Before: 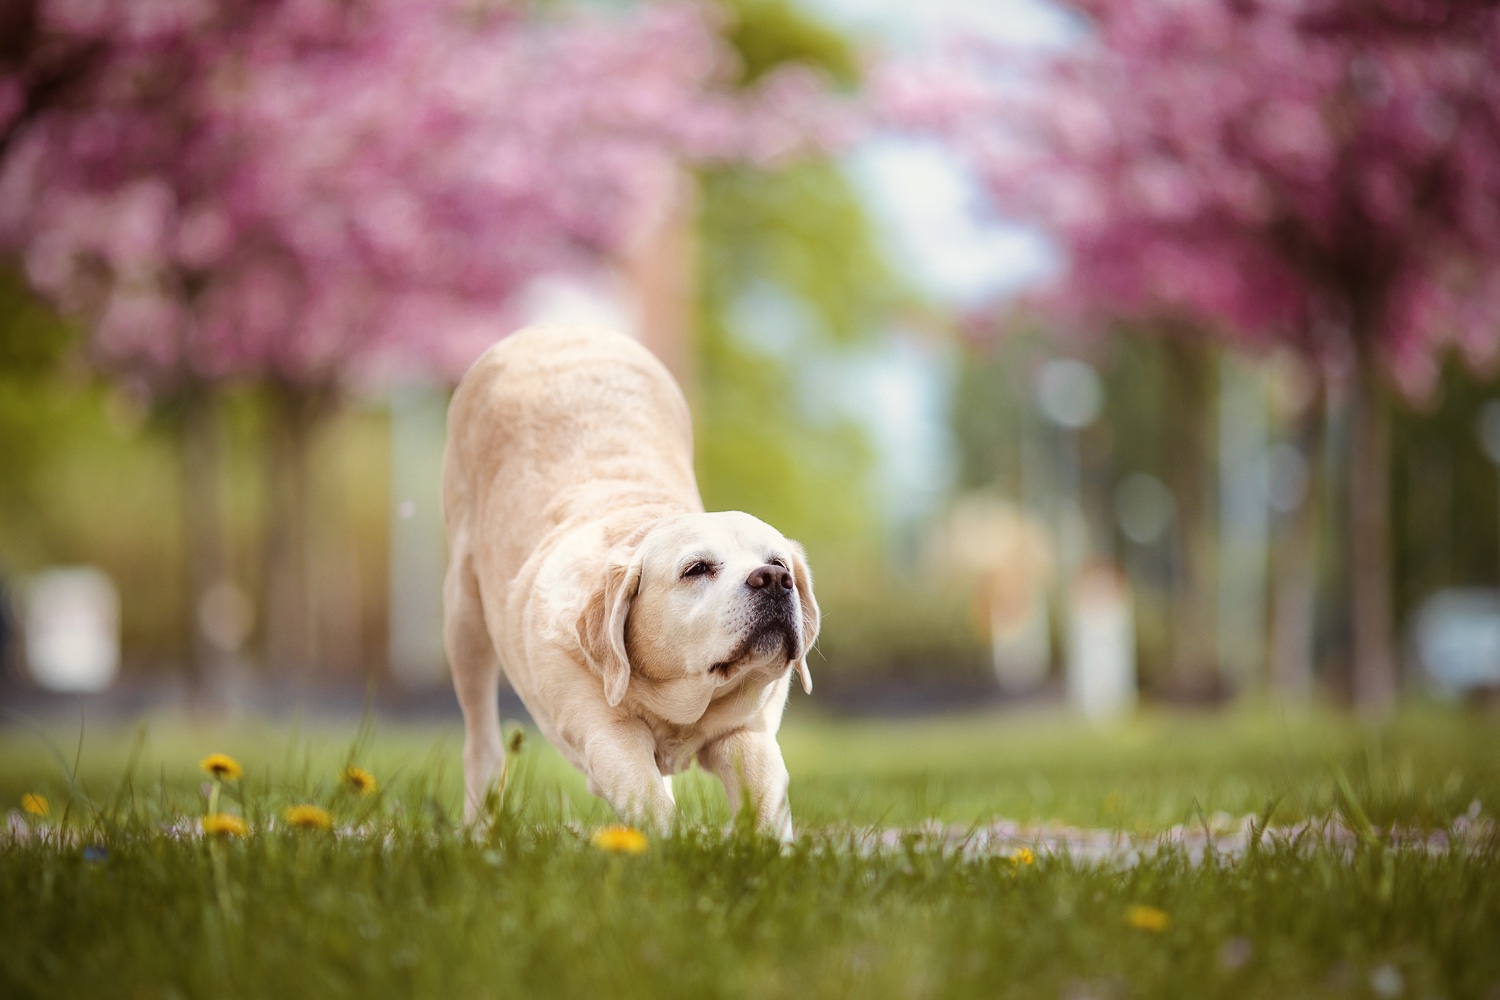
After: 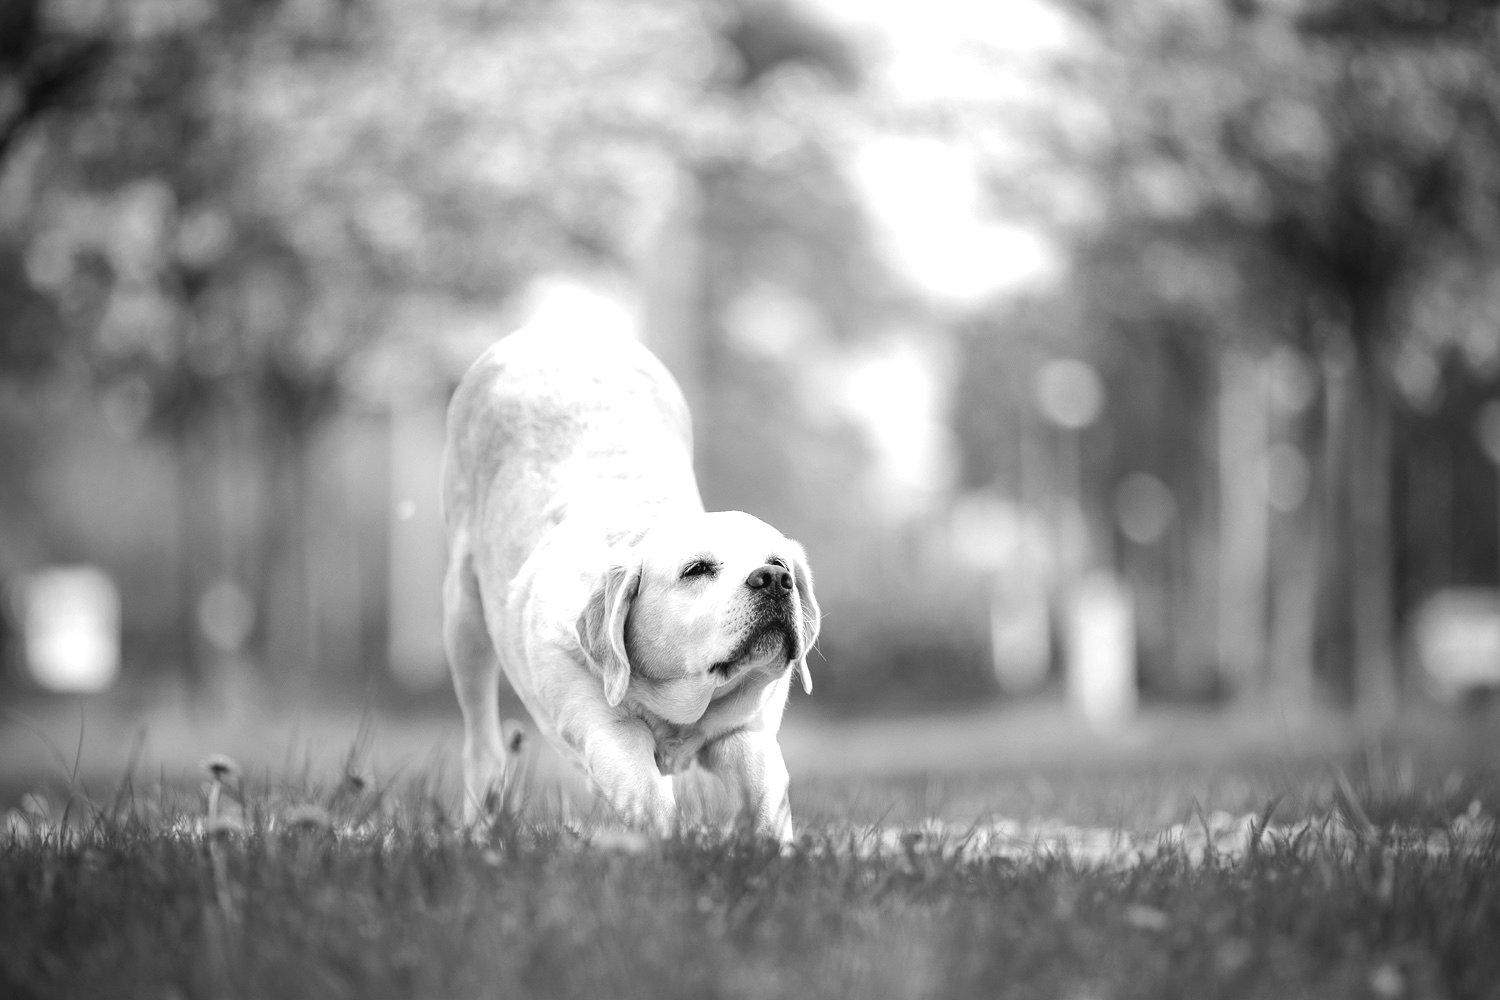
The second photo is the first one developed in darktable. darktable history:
color calibration: output gray [0.31, 0.36, 0.33, 0], illuminant custom, x 0.389, y 0.387, temperature 3811.06 K
exposure: black level correction 0.001, exposure 0.499 EV, compensate highlight preservation false
